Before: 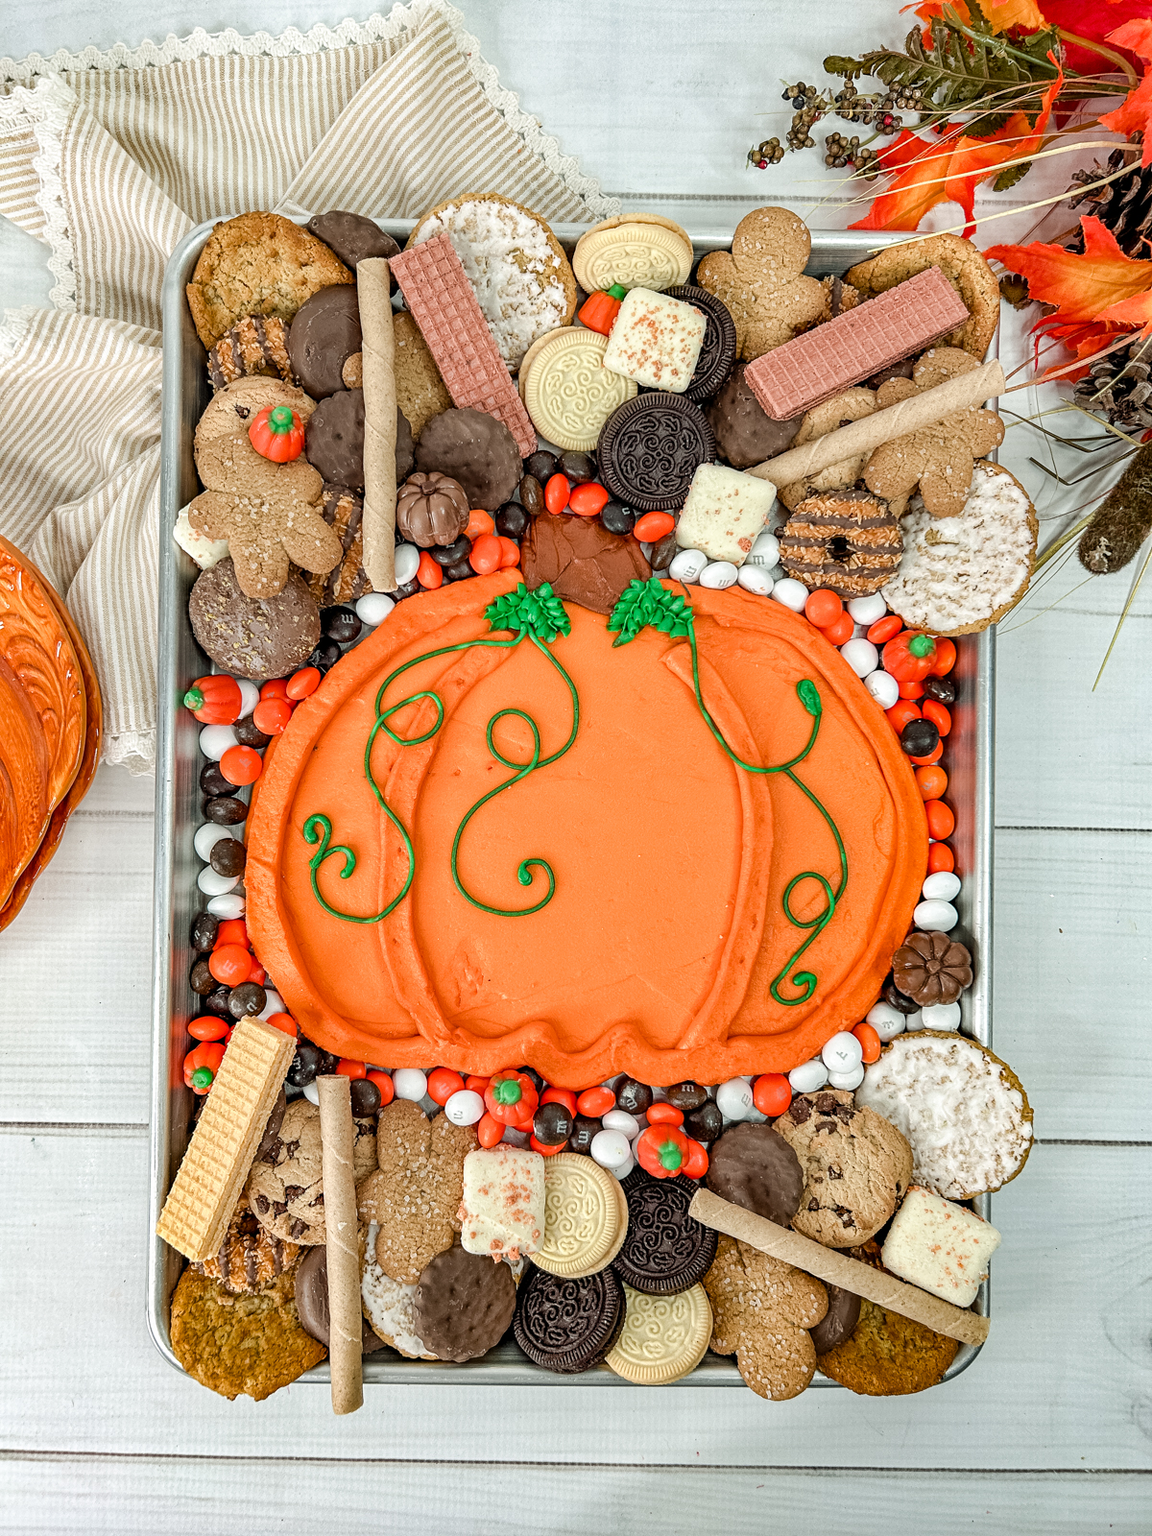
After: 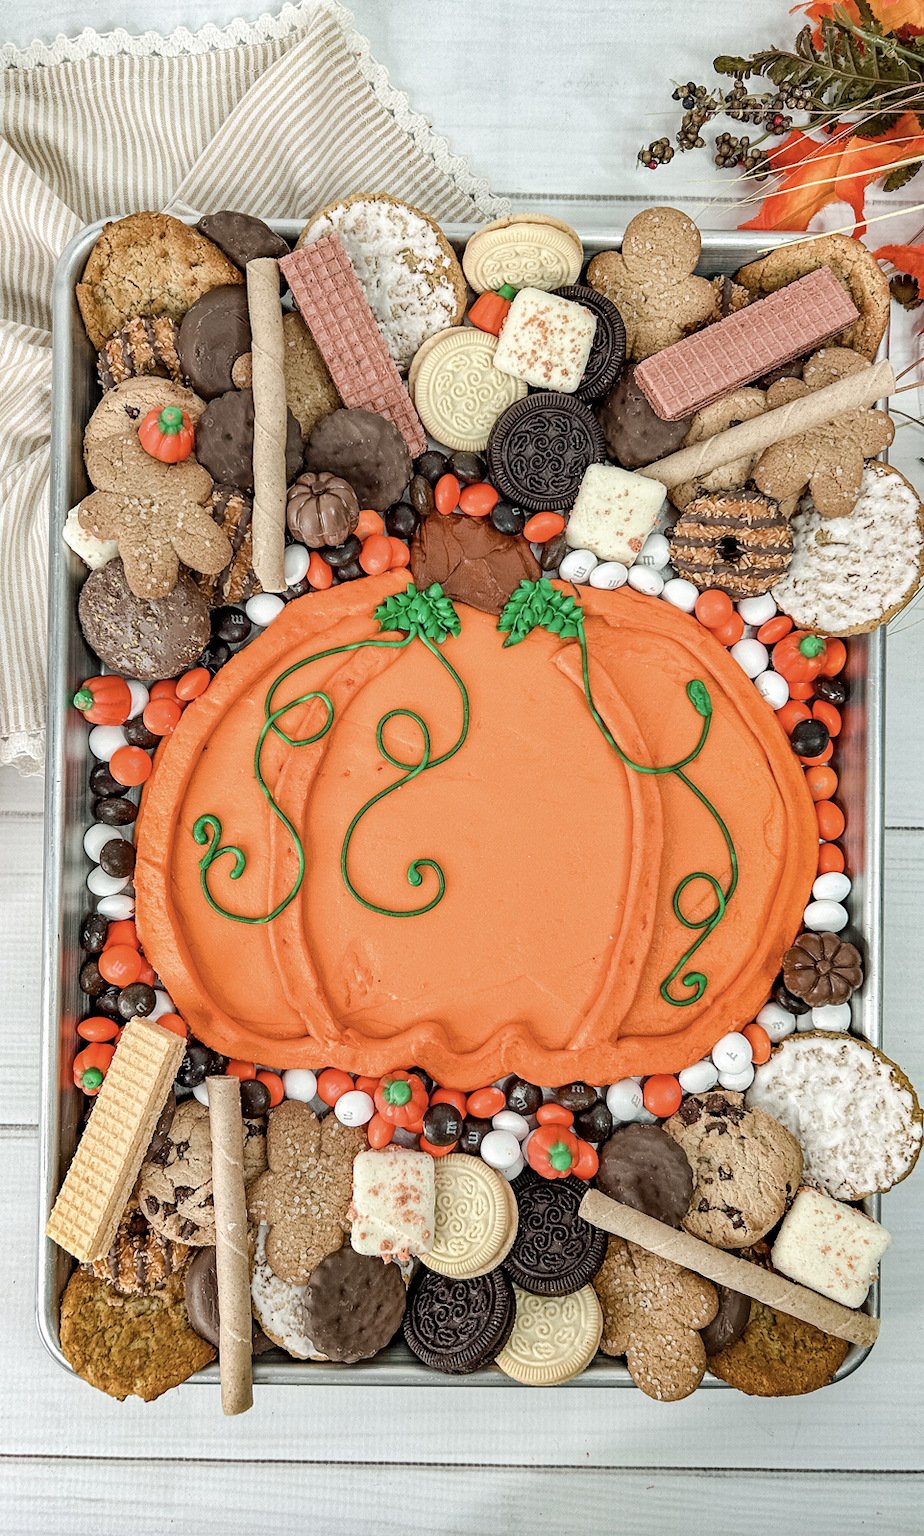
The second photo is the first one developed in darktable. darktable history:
contrast brightness saturation: contrast 0.06, brightness -0.01, saturation -0.23
crop and rotate: left 9.597%, right 10.195%
